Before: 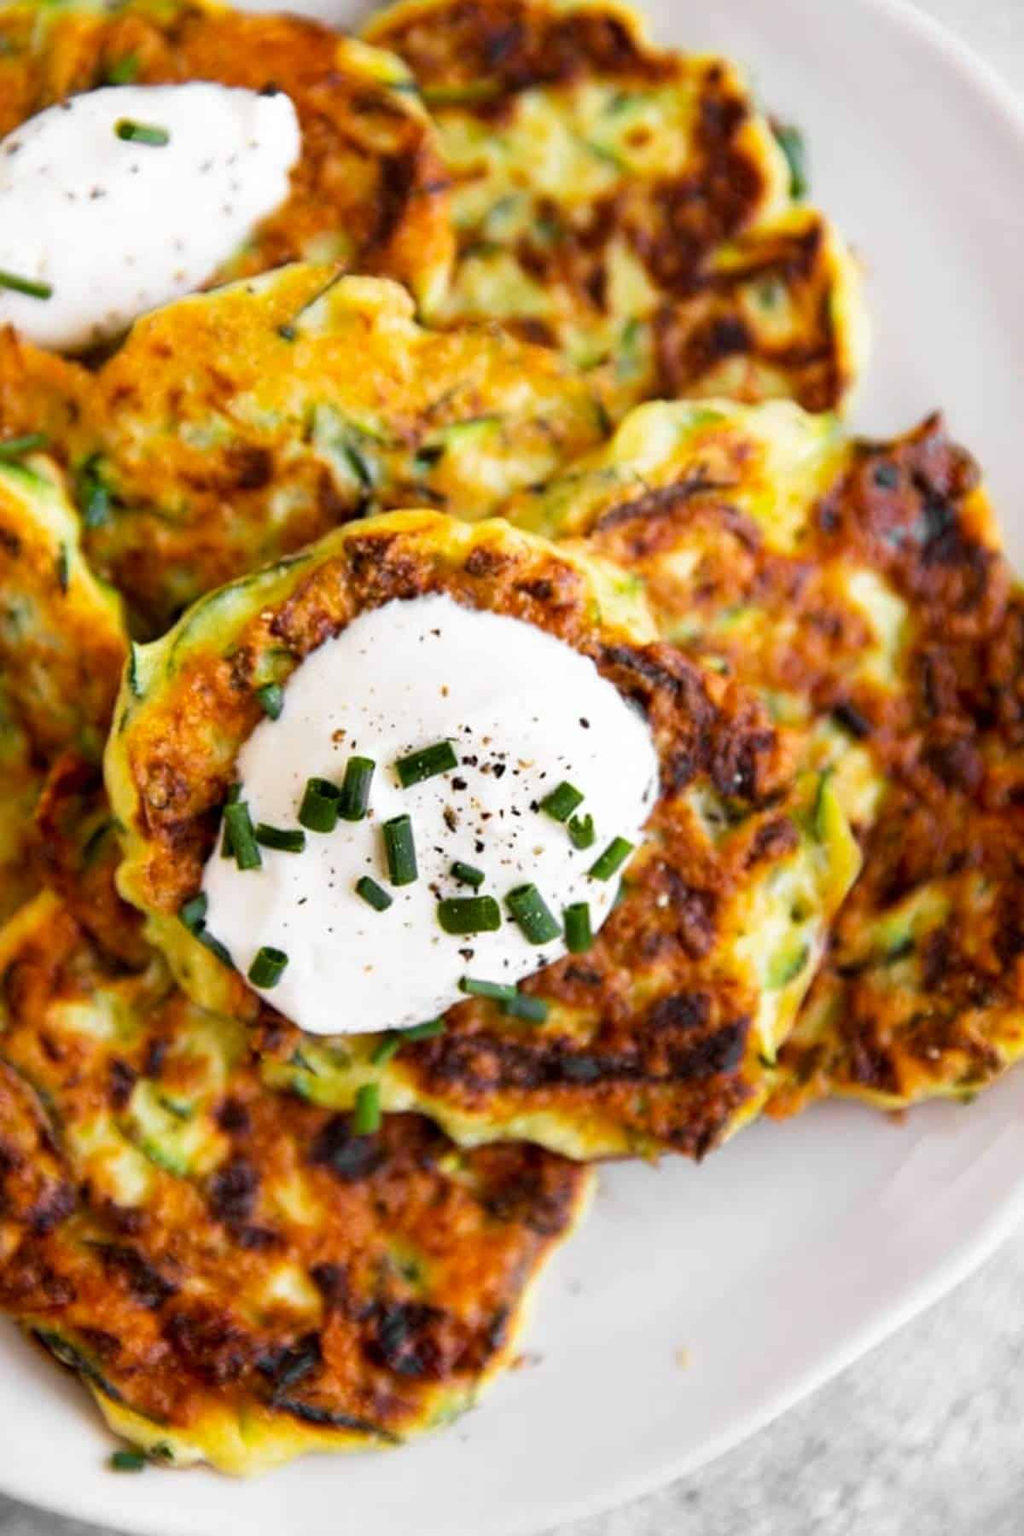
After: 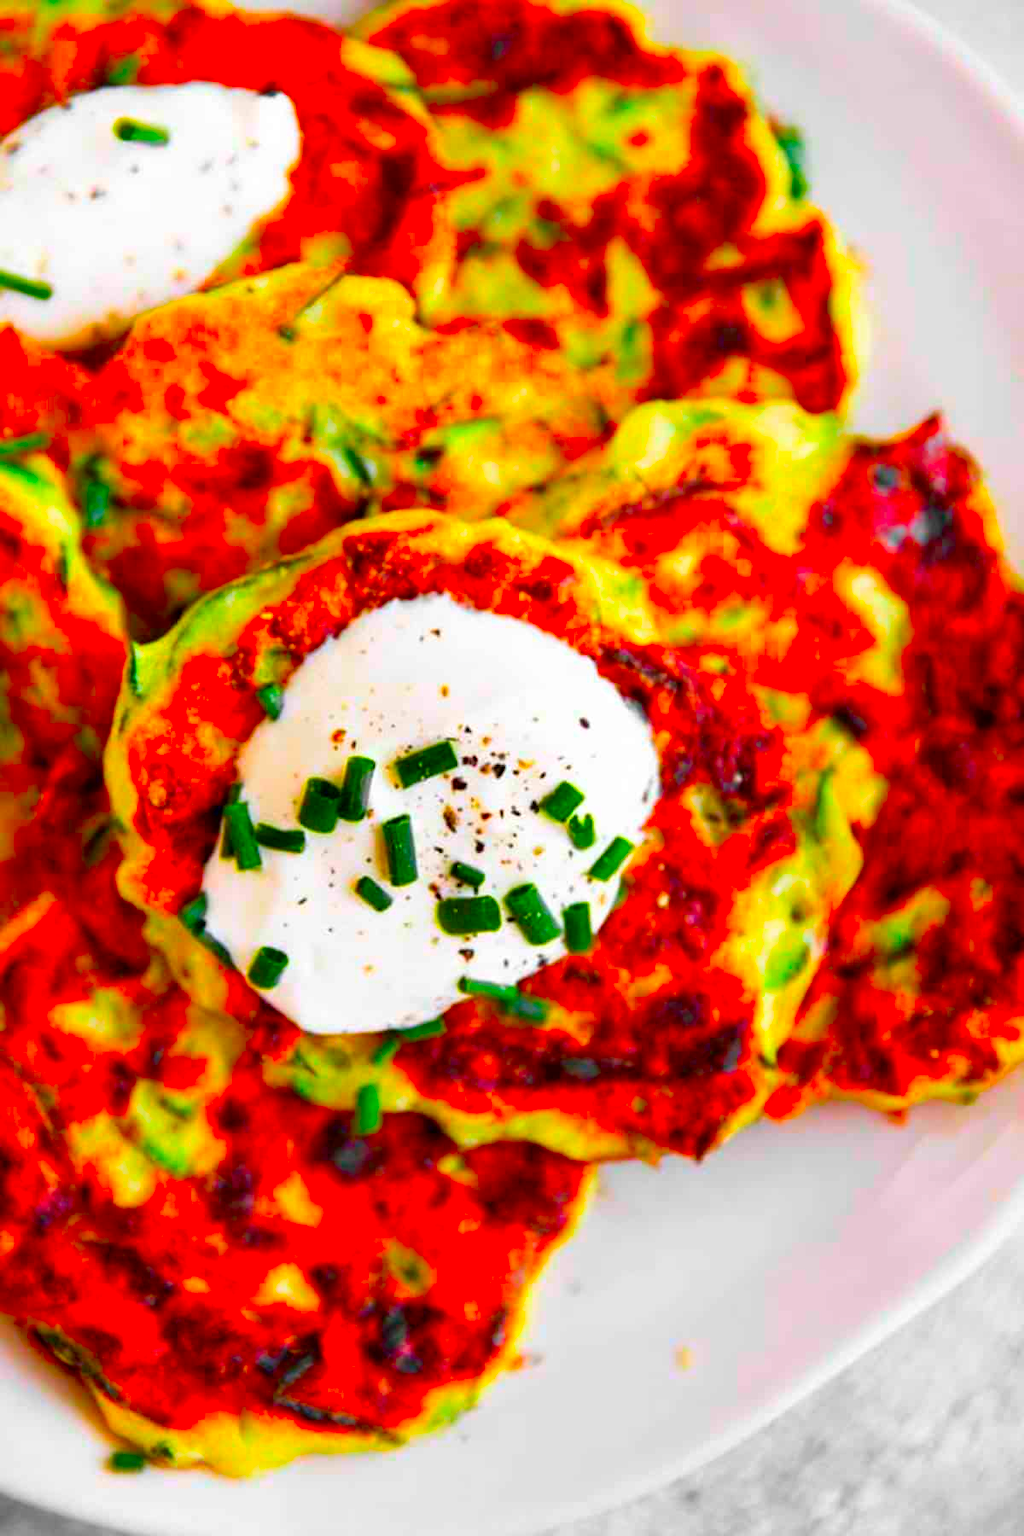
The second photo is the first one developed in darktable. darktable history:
color correction: highlights b* -0.003, saturation 2.97
